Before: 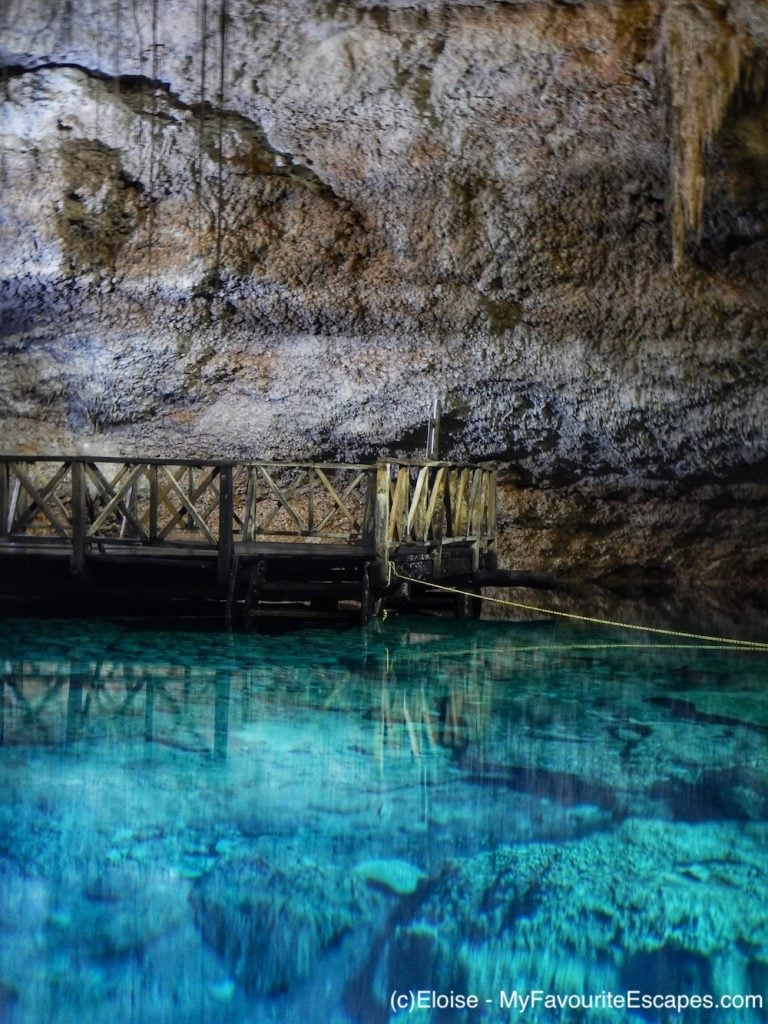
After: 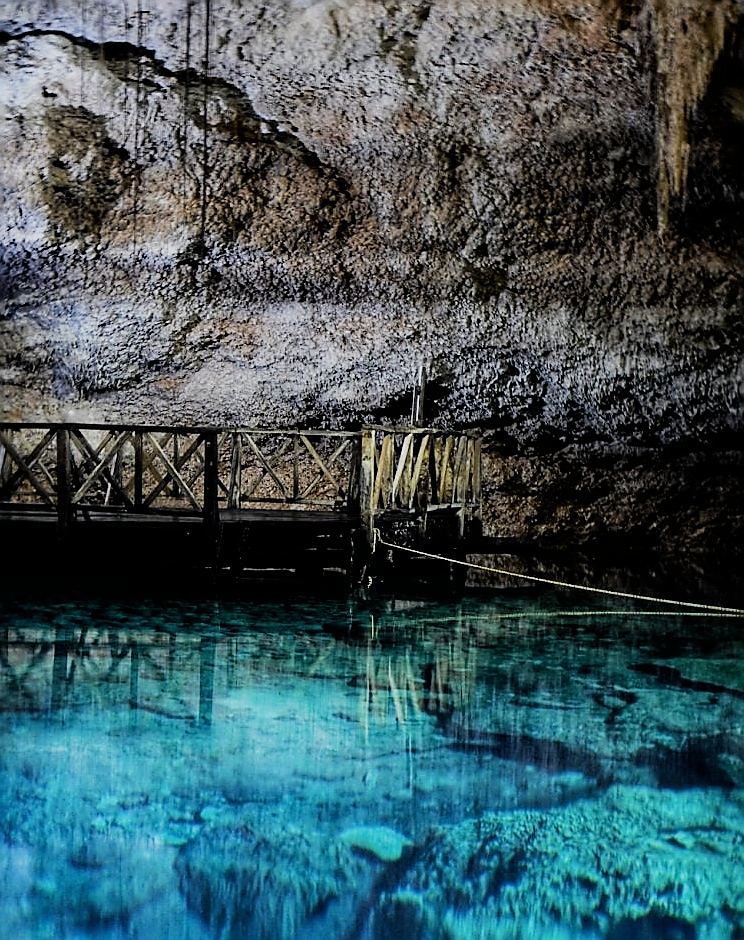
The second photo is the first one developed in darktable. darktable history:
crop: left 1.964%, top 3.251%, right 1.122%, bottom 4.933%
sharpen: radius 1.4, amount 1.25, threshold 0.7
filmic rgb: black relative exposure -5 EV, hardness 2.88, contrast 1.3, highlights saturation mix -30%
